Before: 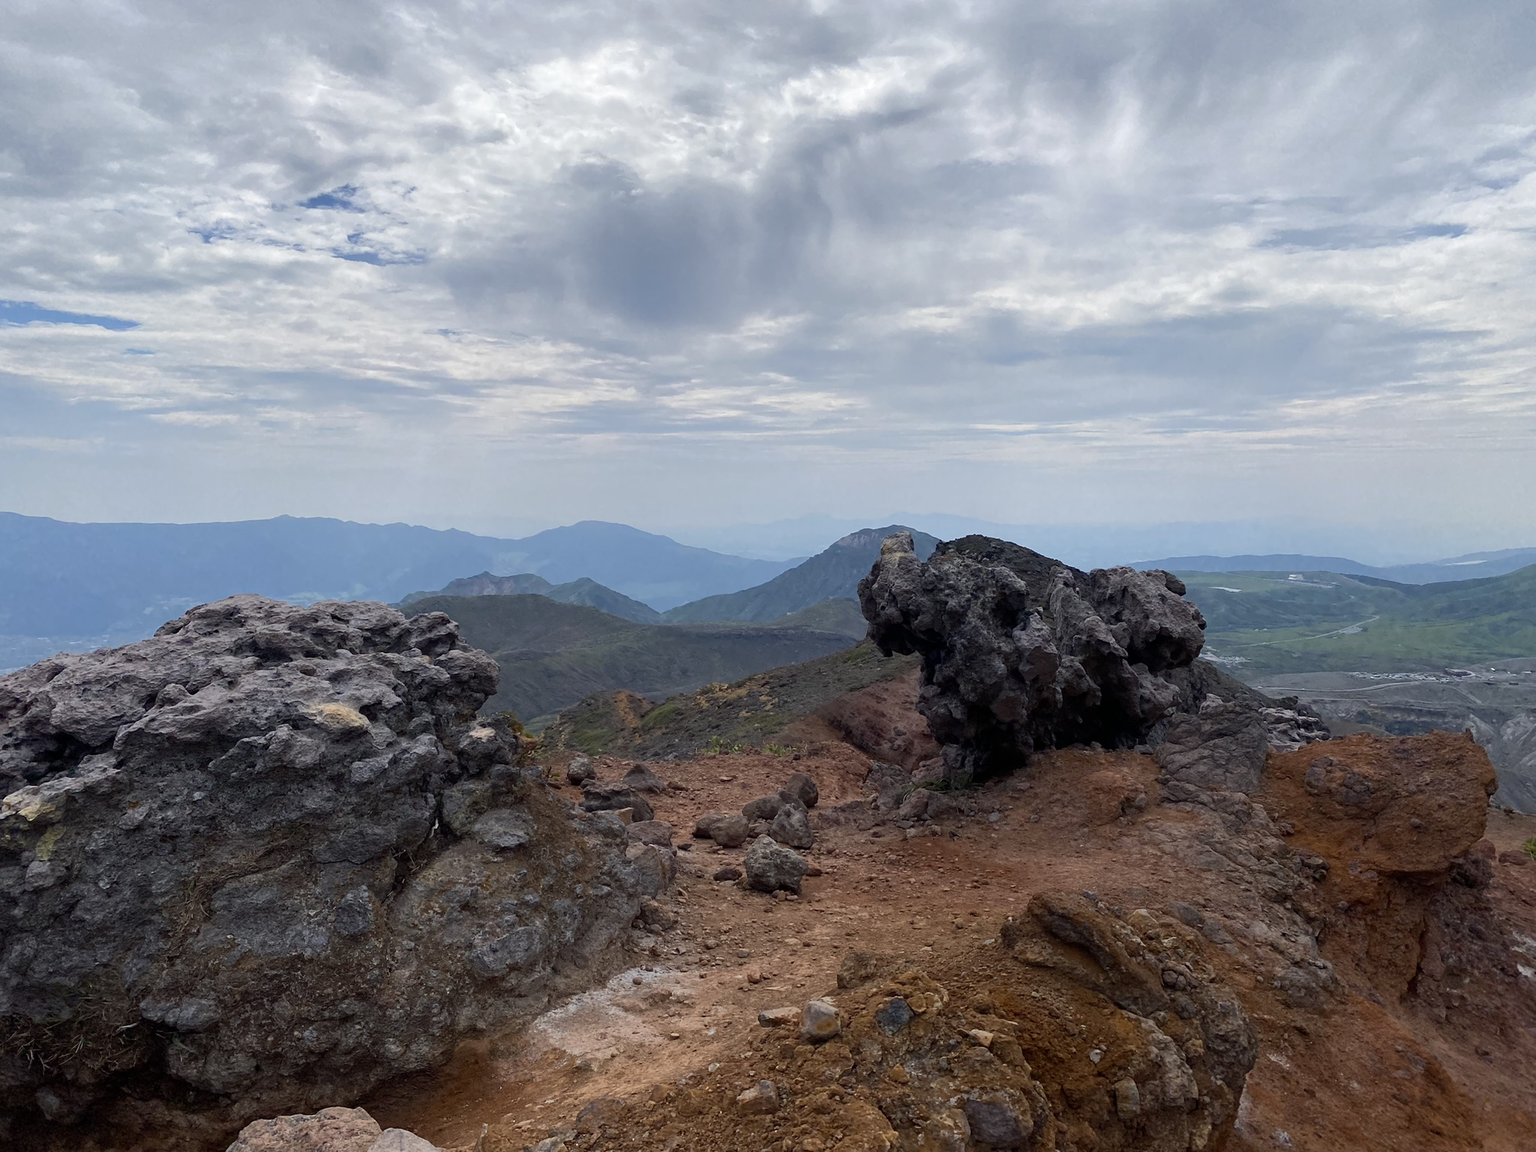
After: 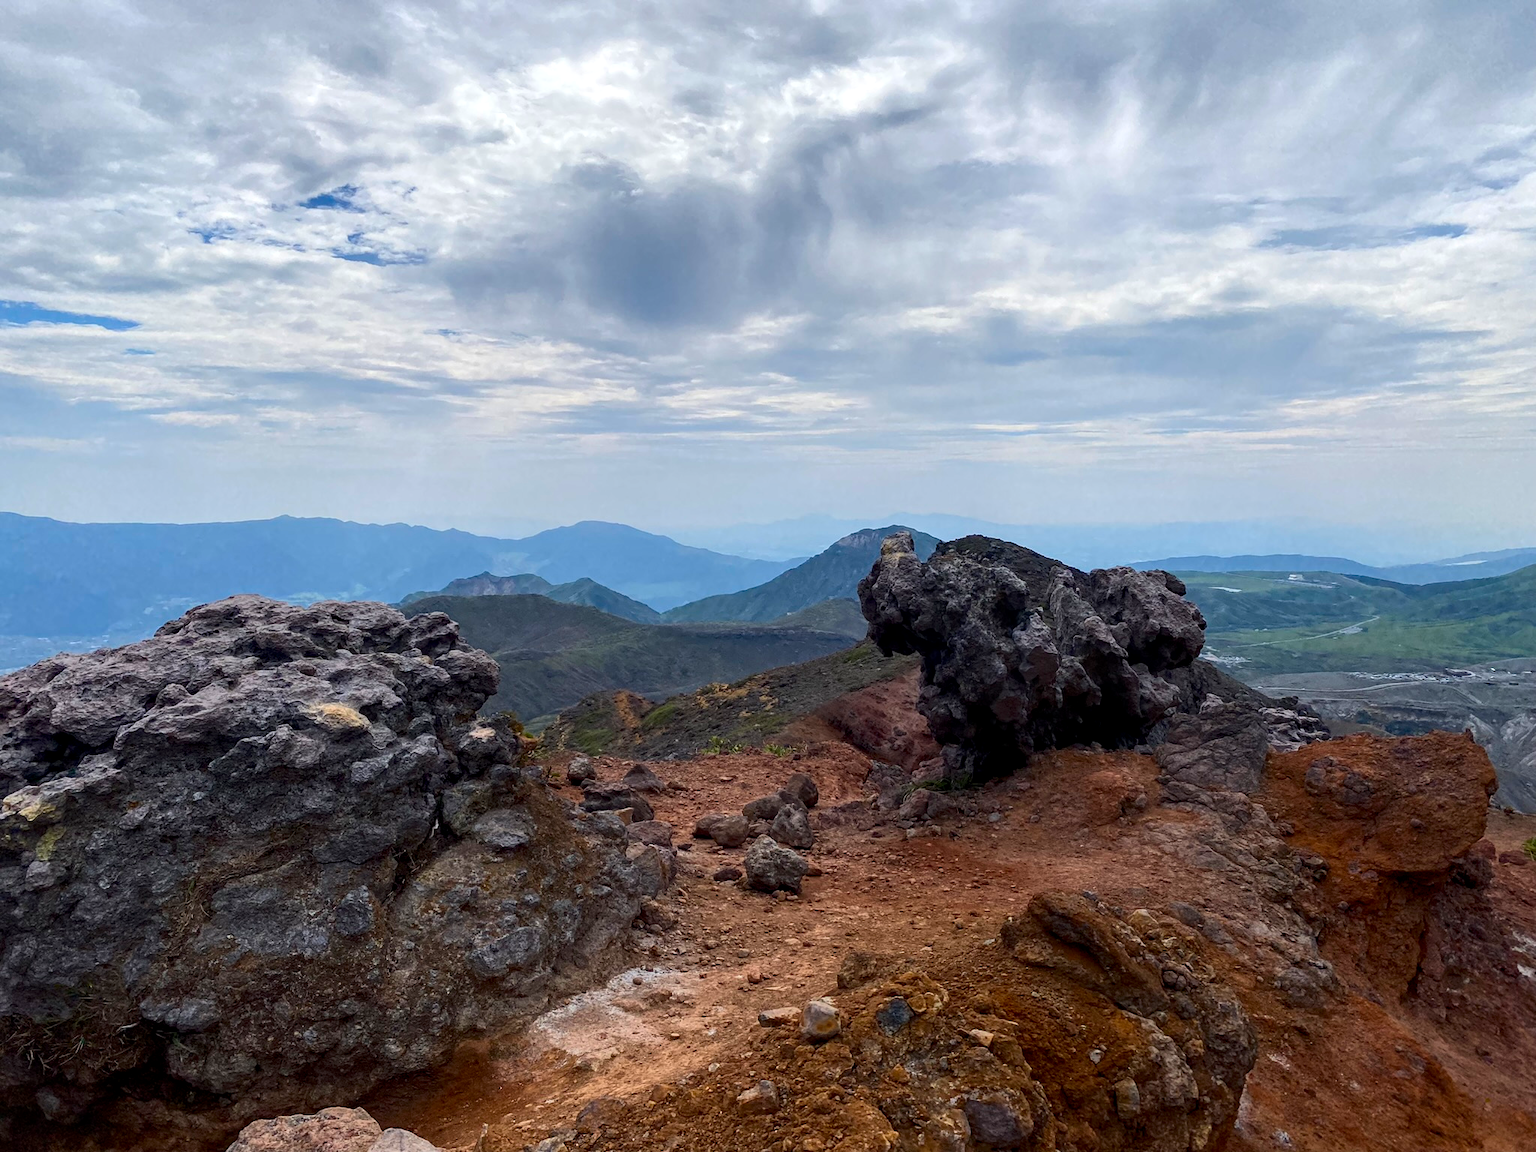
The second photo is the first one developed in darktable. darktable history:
contrast brightness saturation: contrast 0.157, saturation 0.311
local contrast: on, module defaults
